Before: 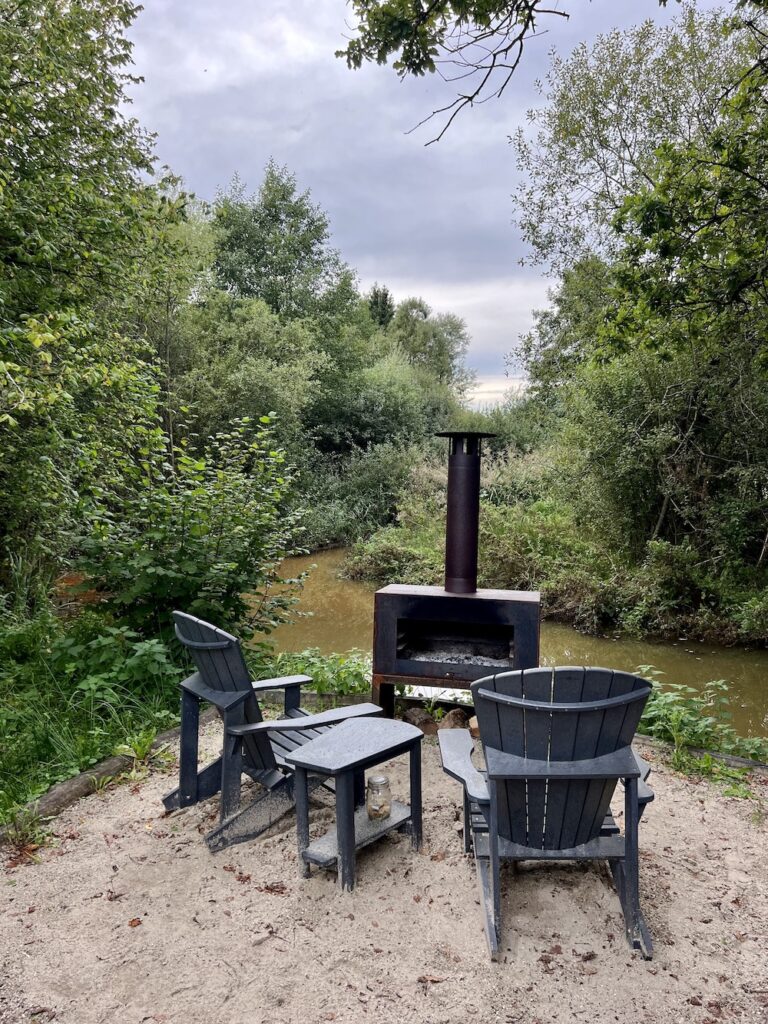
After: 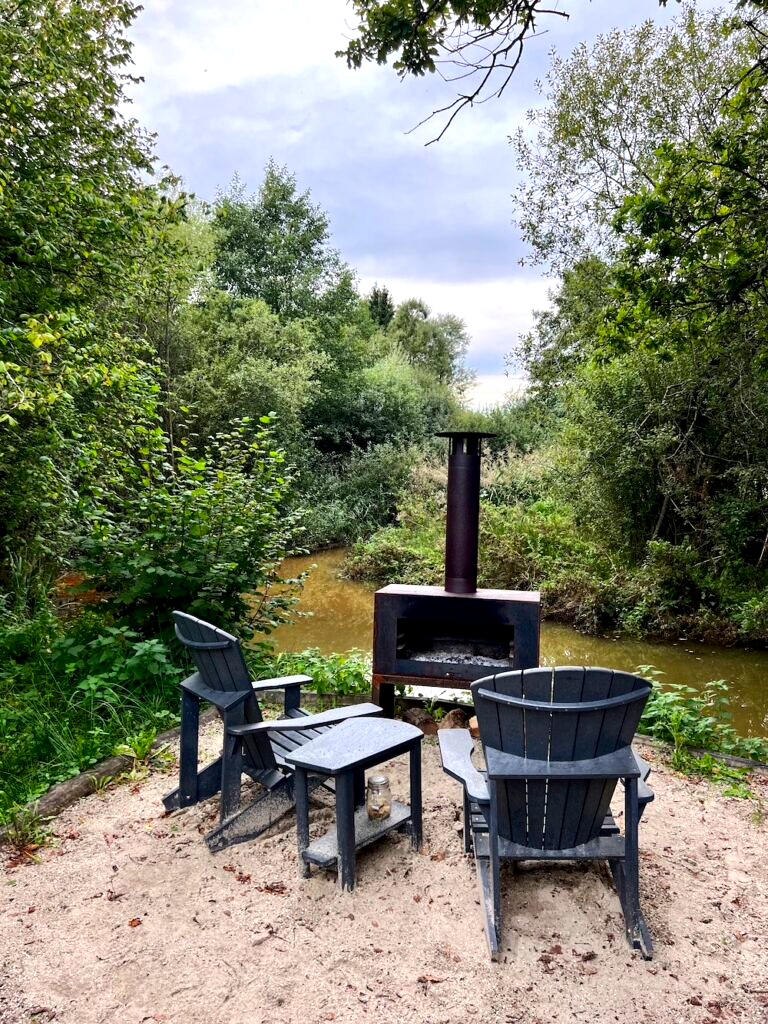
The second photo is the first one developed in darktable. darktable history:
contrast brightness saturation: contrast 0.091, saturation 0.272
local contrast: highlights 101%, shadows 101%, detail 120%, midtone range 0.2
tone equalizer: -8 EV -0.409 EV, -7 EV -0.415 EV, -6 EV -0.294 EV, -5 EV -0.23 EV, -3 EV 0.225 EV, -2 EV 0.348 EV, -1 EV 0.385 EV, +0 EV 0.398 EV, edges refinement/feathering 500, mask exposure compensation -1.57 EV, preserve details no
